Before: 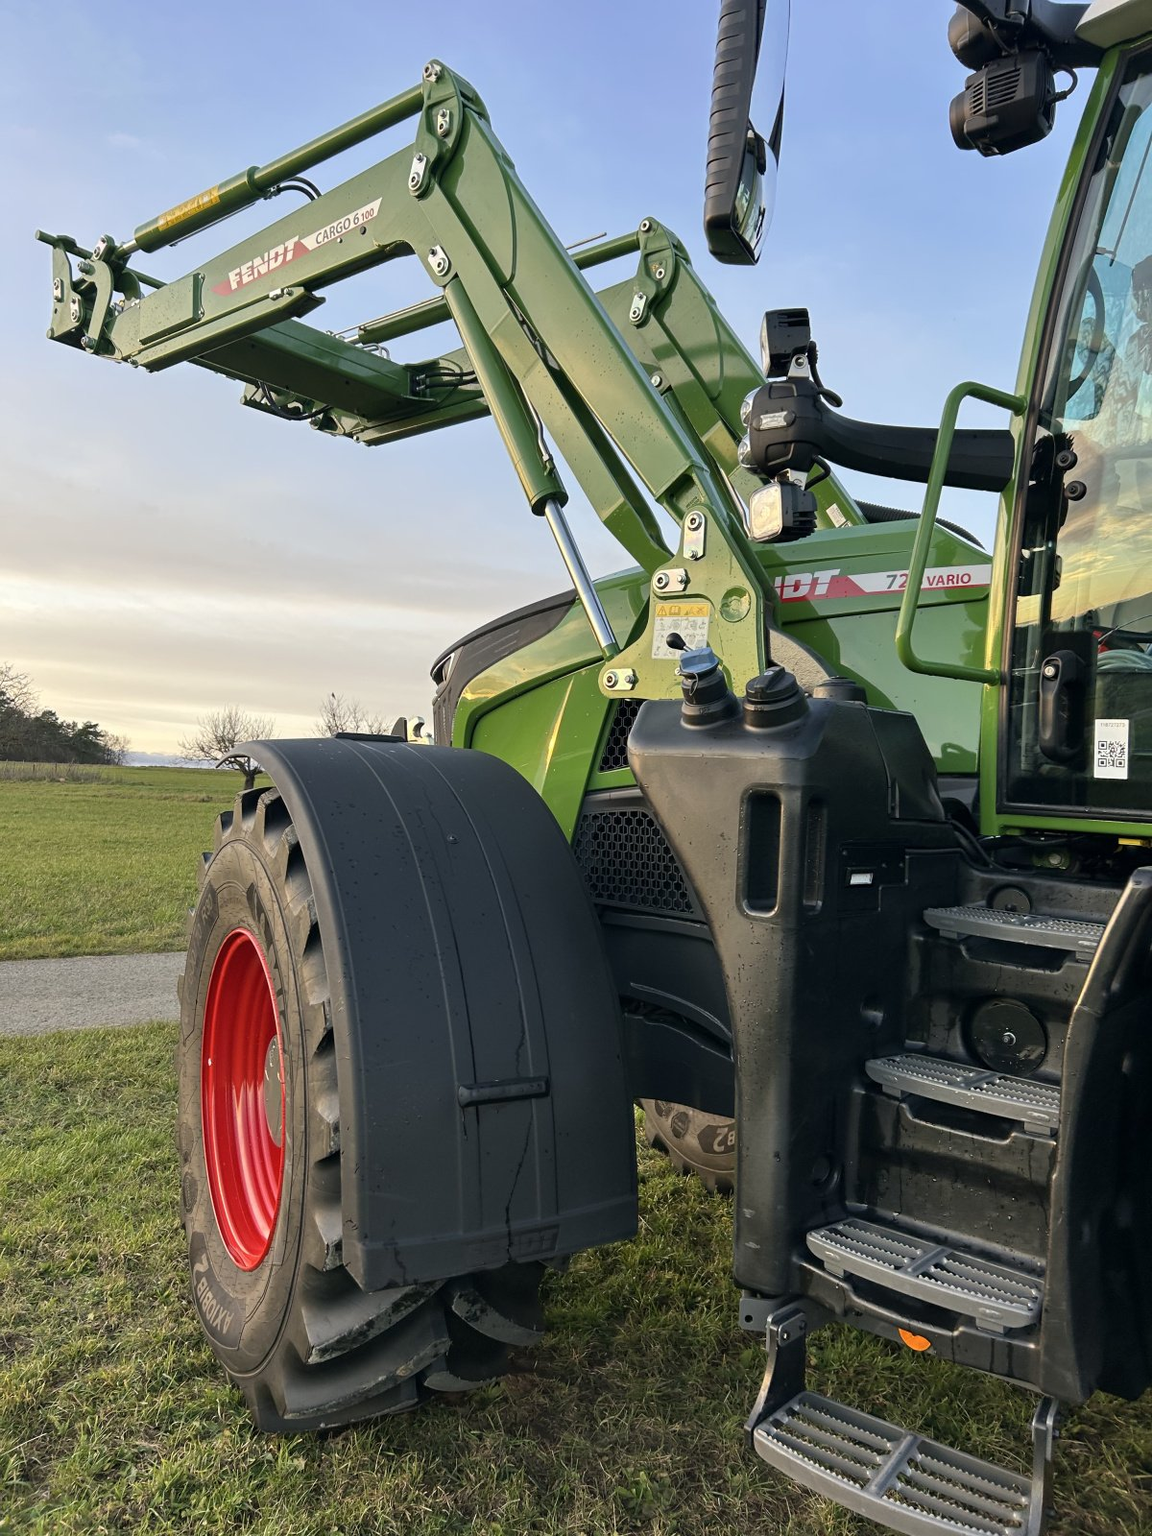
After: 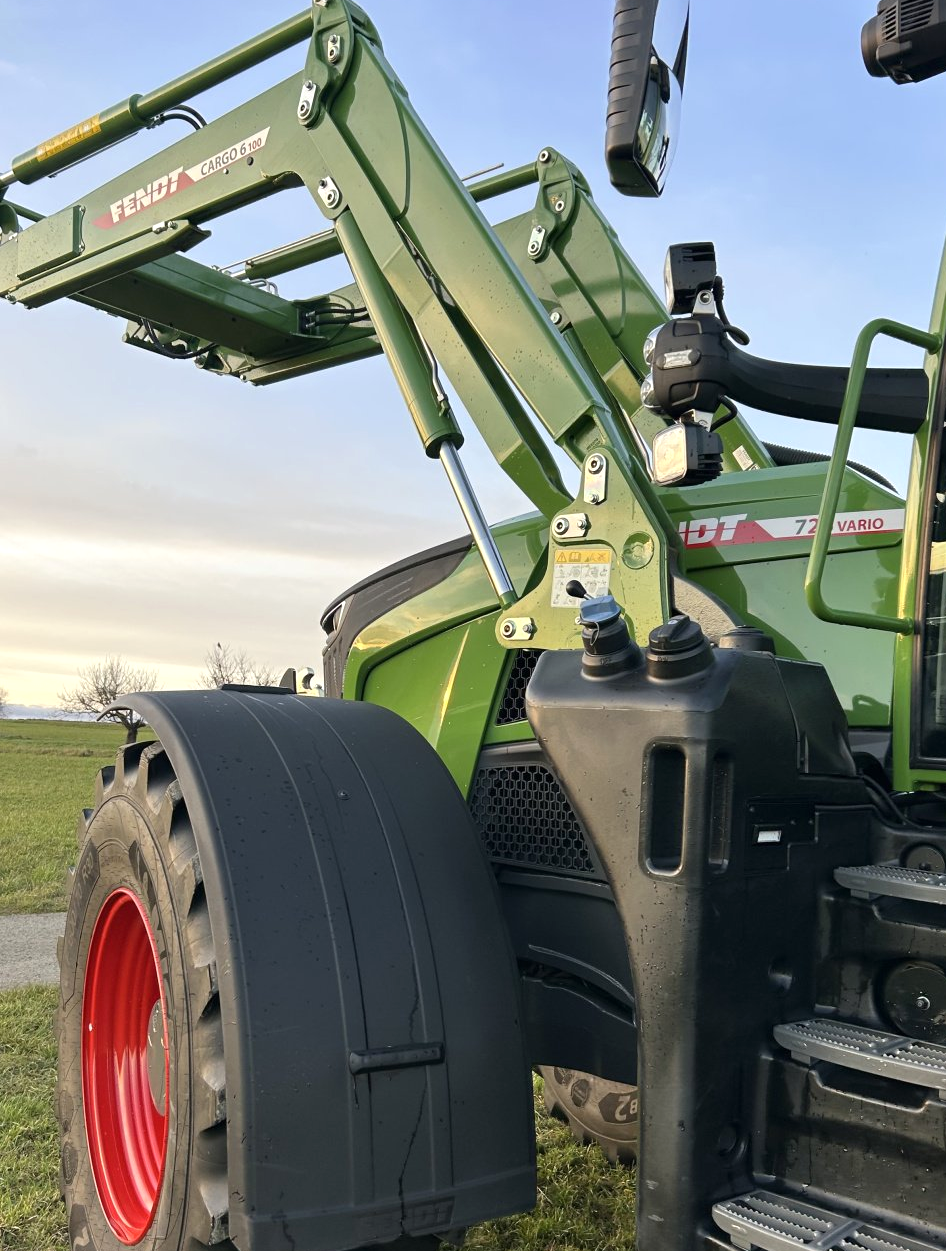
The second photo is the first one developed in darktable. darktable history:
exposure: exposure 0.203 EV, compensate highlight preservation false
crop and rotate: left 10.72%, top 5.04%, right 10.408%, bottom 16.73%
